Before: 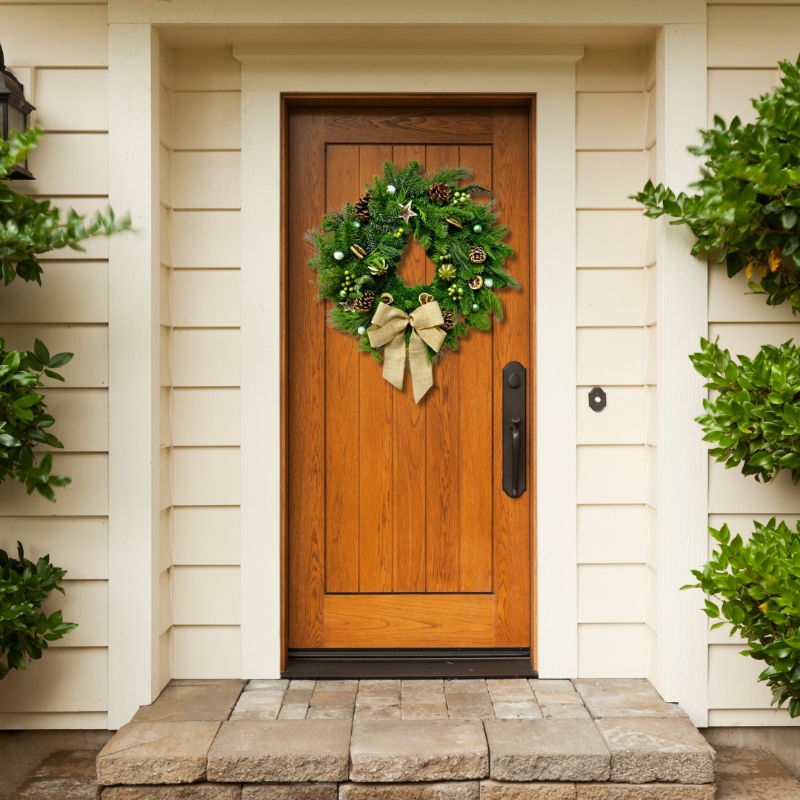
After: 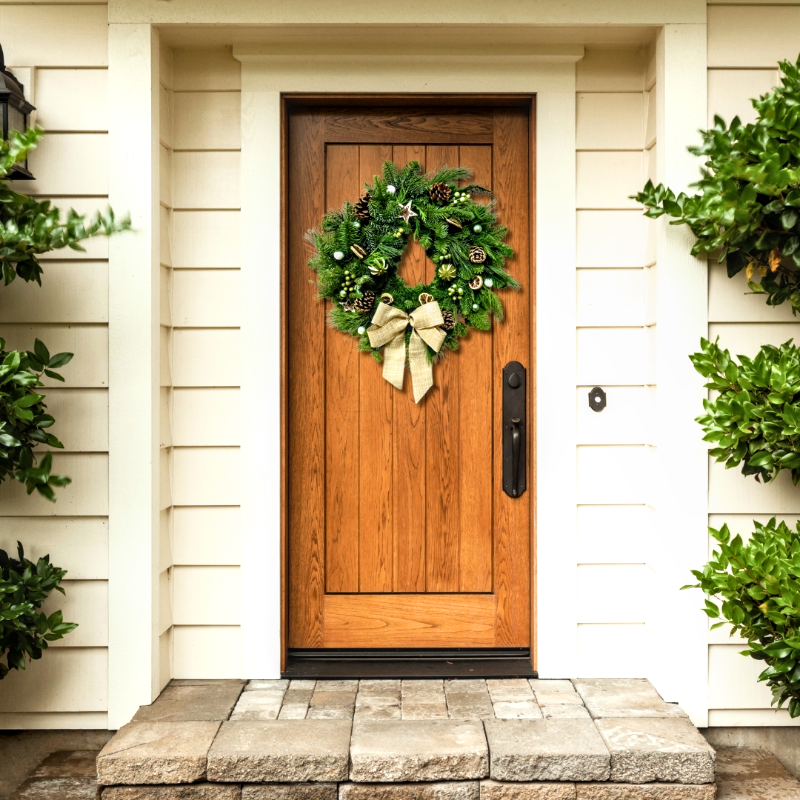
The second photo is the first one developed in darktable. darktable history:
filmic rgb: white relative exposure 2.34 EV, hardness 6.59
local contrast: on, module defaults
exposure: exposure 0.258 EV
white balance: red 0.978, blue 0.999
